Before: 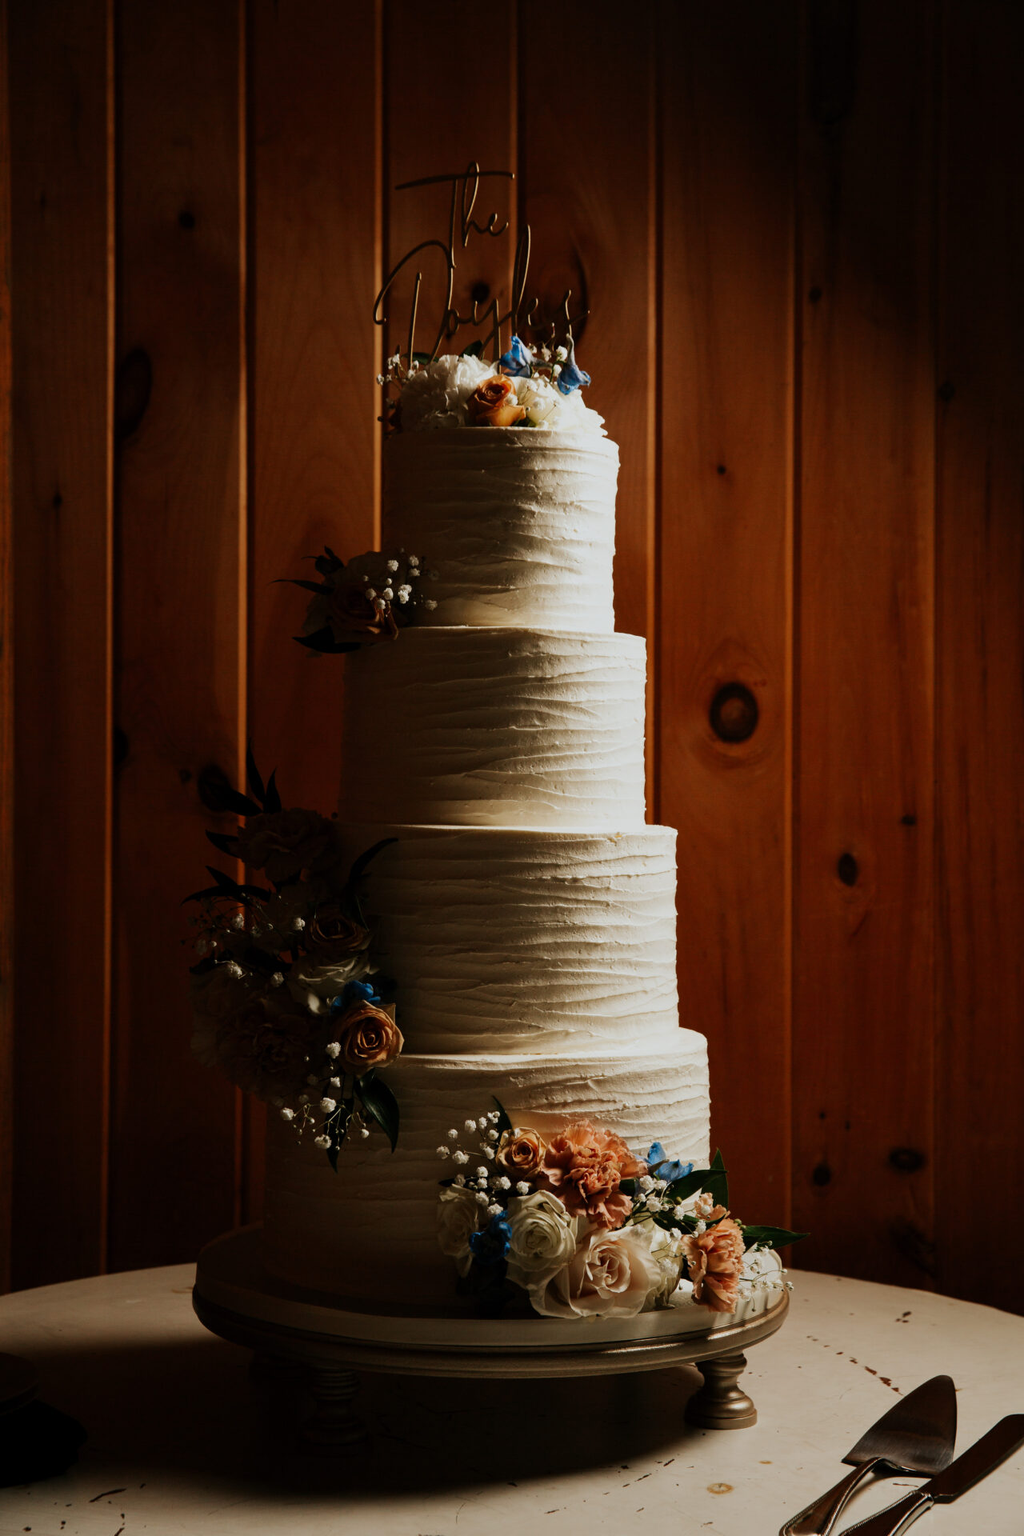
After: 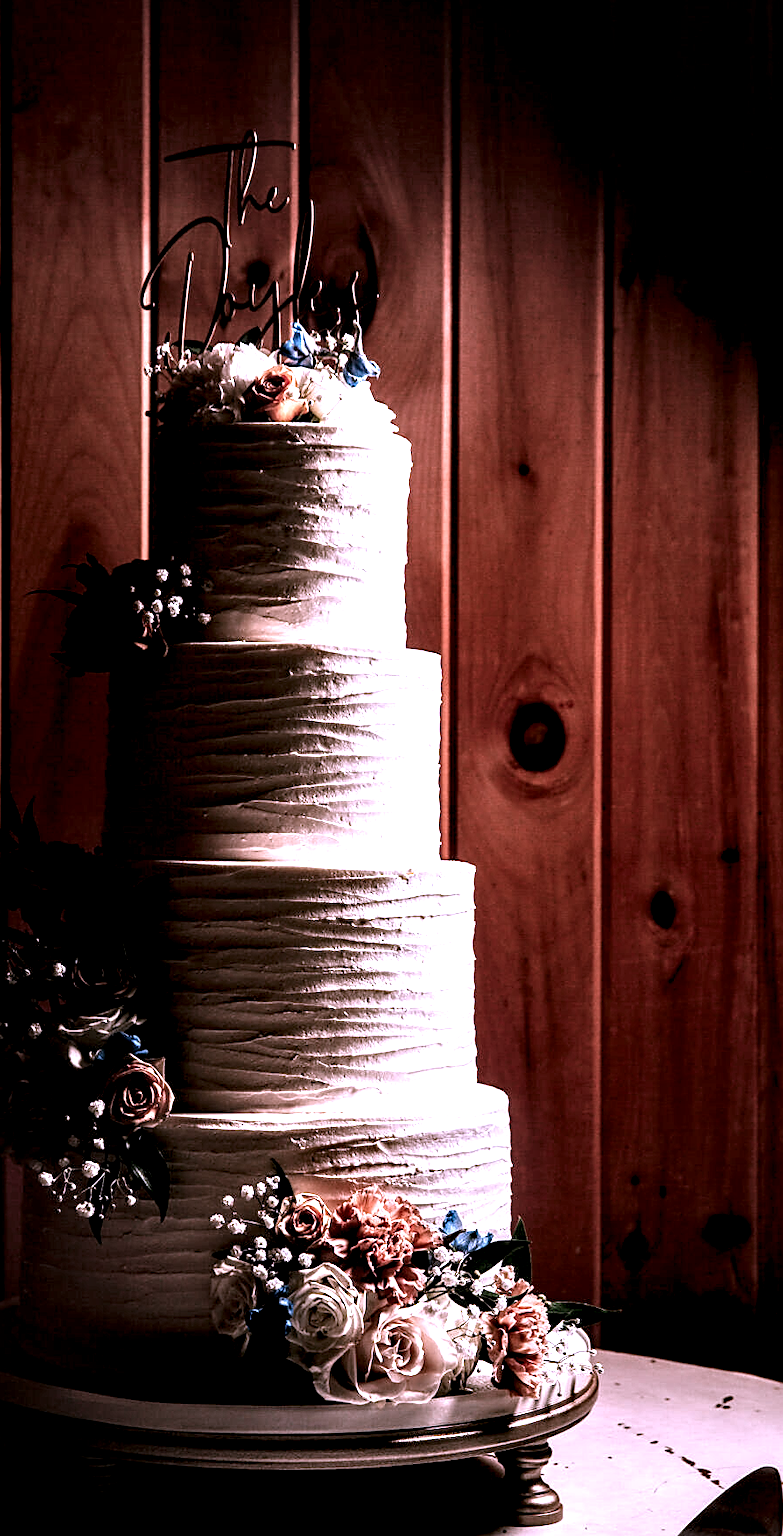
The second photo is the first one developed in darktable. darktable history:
color correction: highlights a* 15.03, highlights b* -25.07
white balance: red 0.984, blue 1.059
local contrast: highlights 115%, shadows 42%, detail 293%
crop and rotate: left 24.034%, top 2.838%, right 6.406%, bottom 6.299%
sharpen: radius 1.967
